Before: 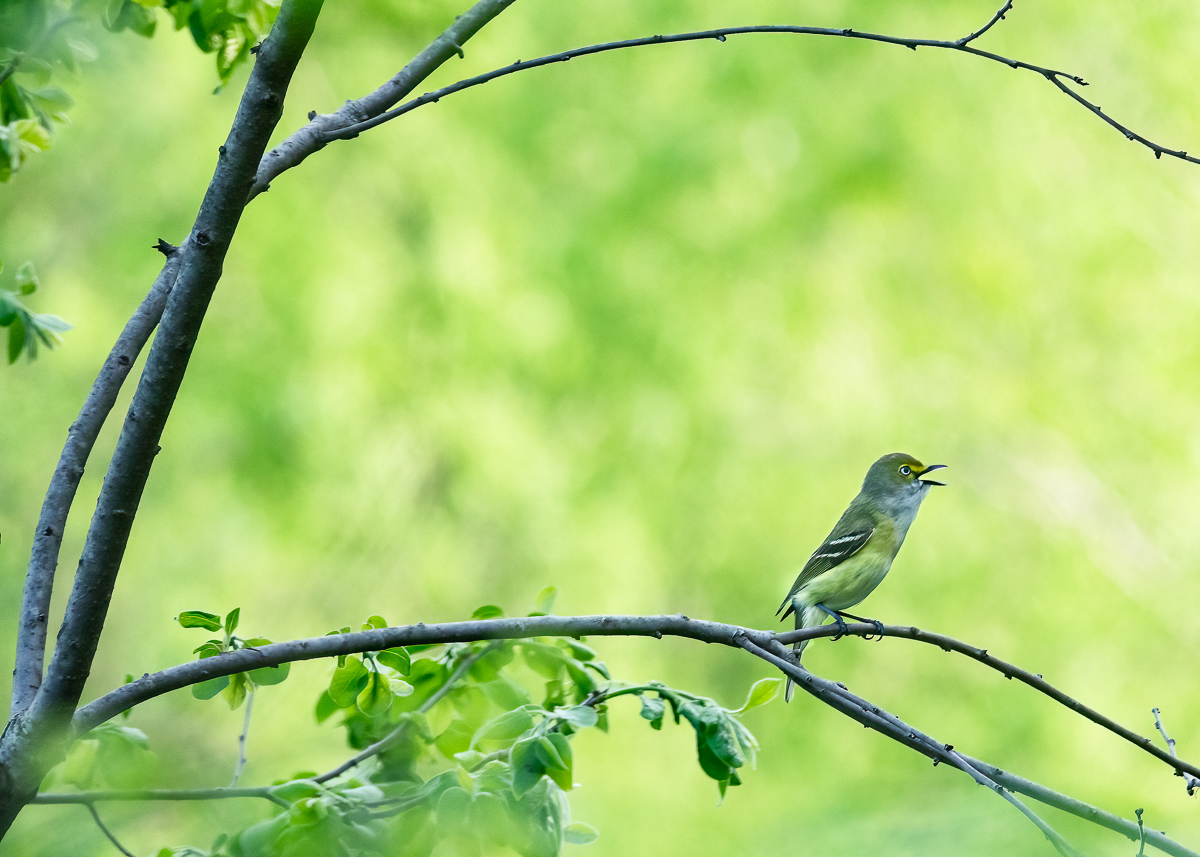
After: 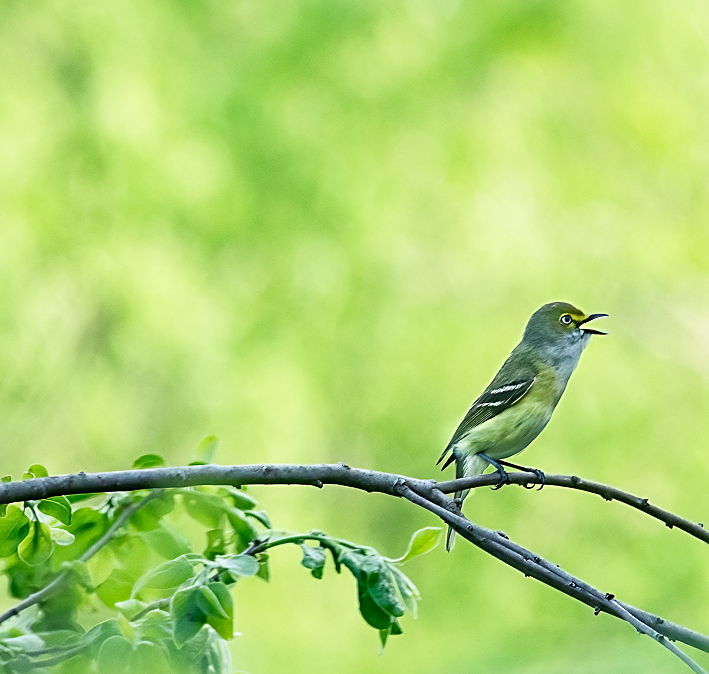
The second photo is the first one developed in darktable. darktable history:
crop and rotate: left 28.256%, top 17.734%, right 12.656%, bottom 3.573%
sharpen: on, module defaults
